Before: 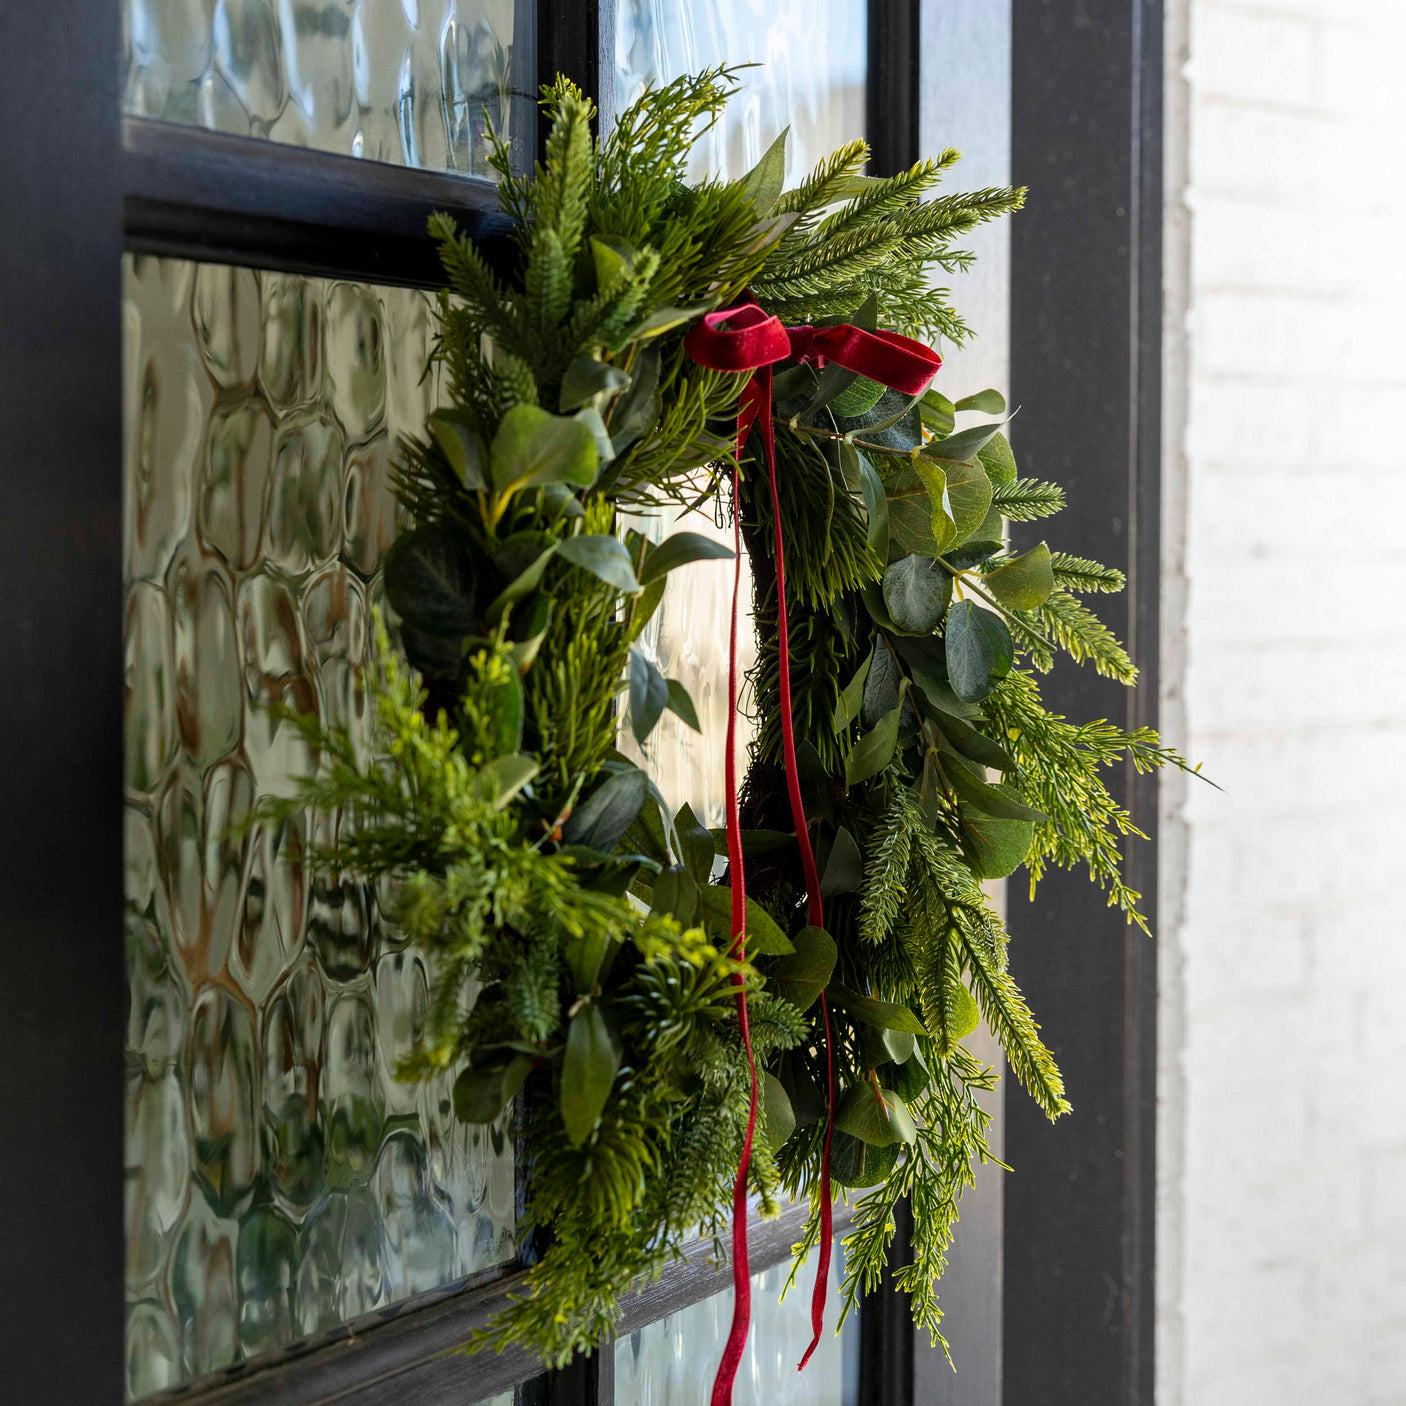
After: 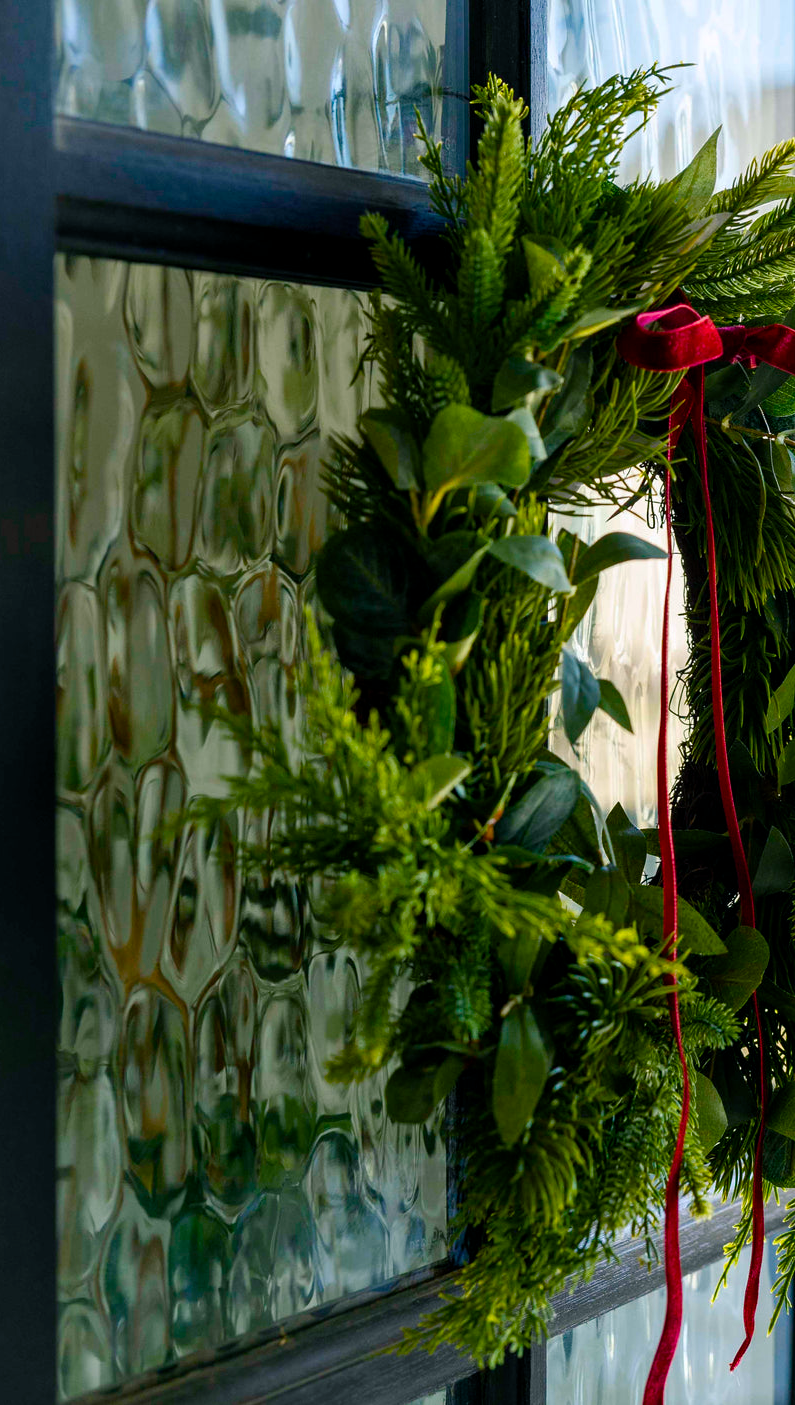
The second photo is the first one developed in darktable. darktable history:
contrast brightness saturation: saturation -0.048
crop: left 4.907%, right 38.513%
color balance rgb: power › luminance -7.979%, power › chroma 1.078%, power › hue 216.57°, perceptual saturation grading › global saturation 27.696%, perceptual saturation grading › highlights -25.724%, perceptual saturation grading › mid-tones 25.15%, perceptual saturation grading › shadows 49.955%, global vibrance 14.218%
